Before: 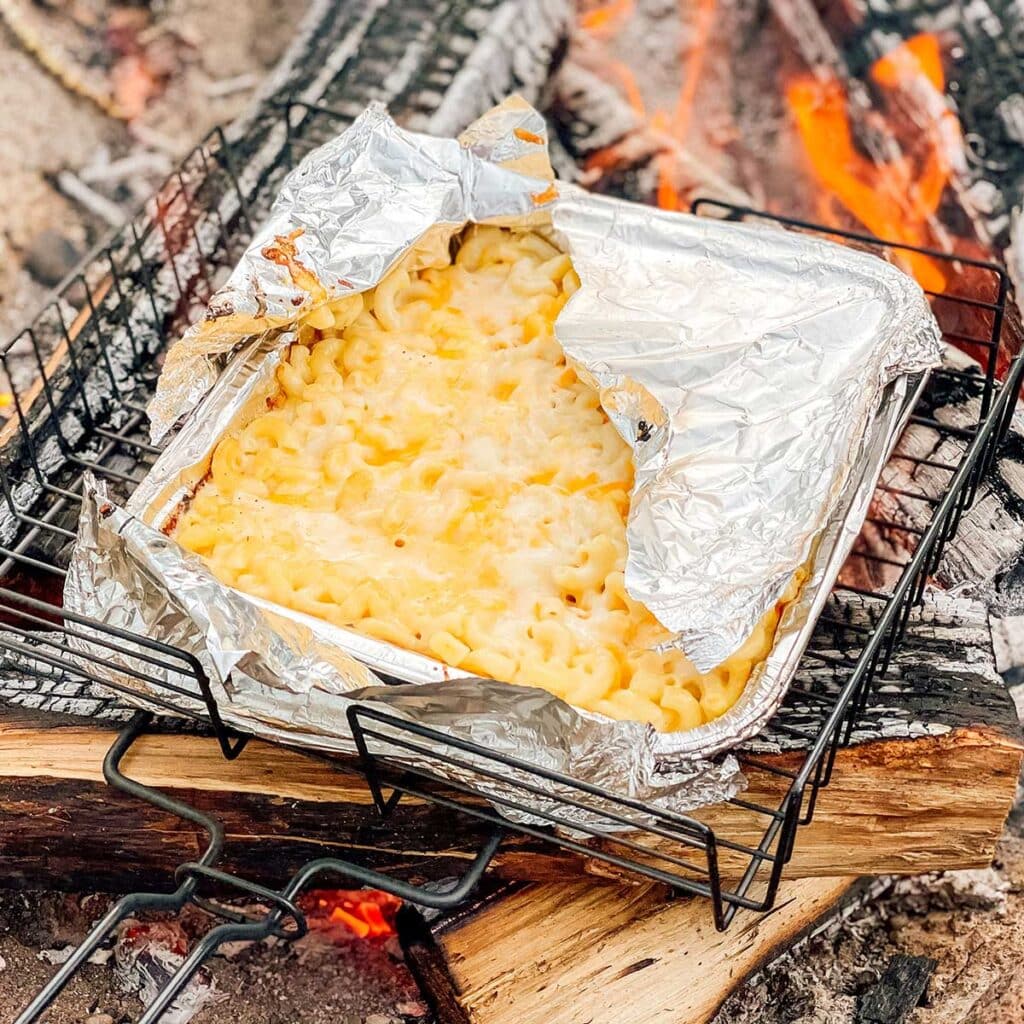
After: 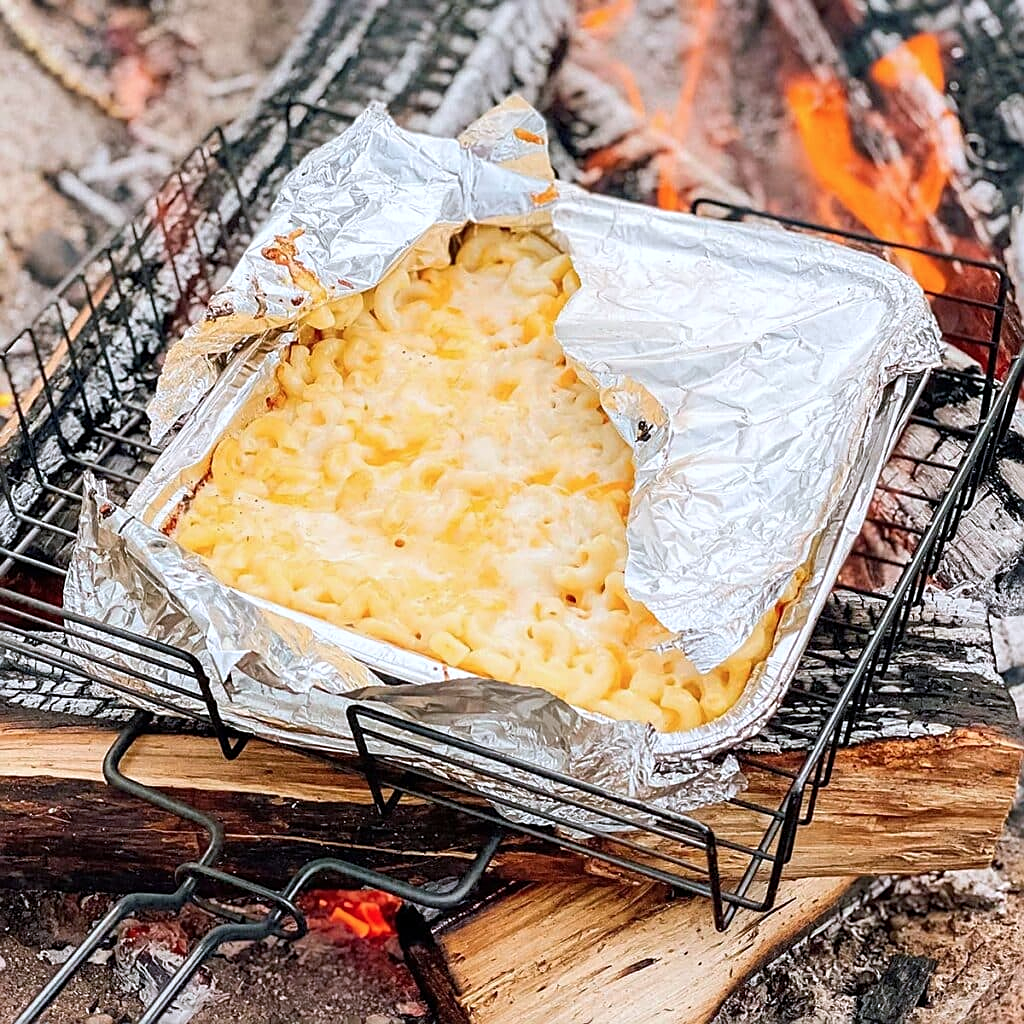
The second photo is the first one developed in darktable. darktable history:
color correction: highlights a* -0.845, highlights b* -9.5
sharpen: on, module defaults
